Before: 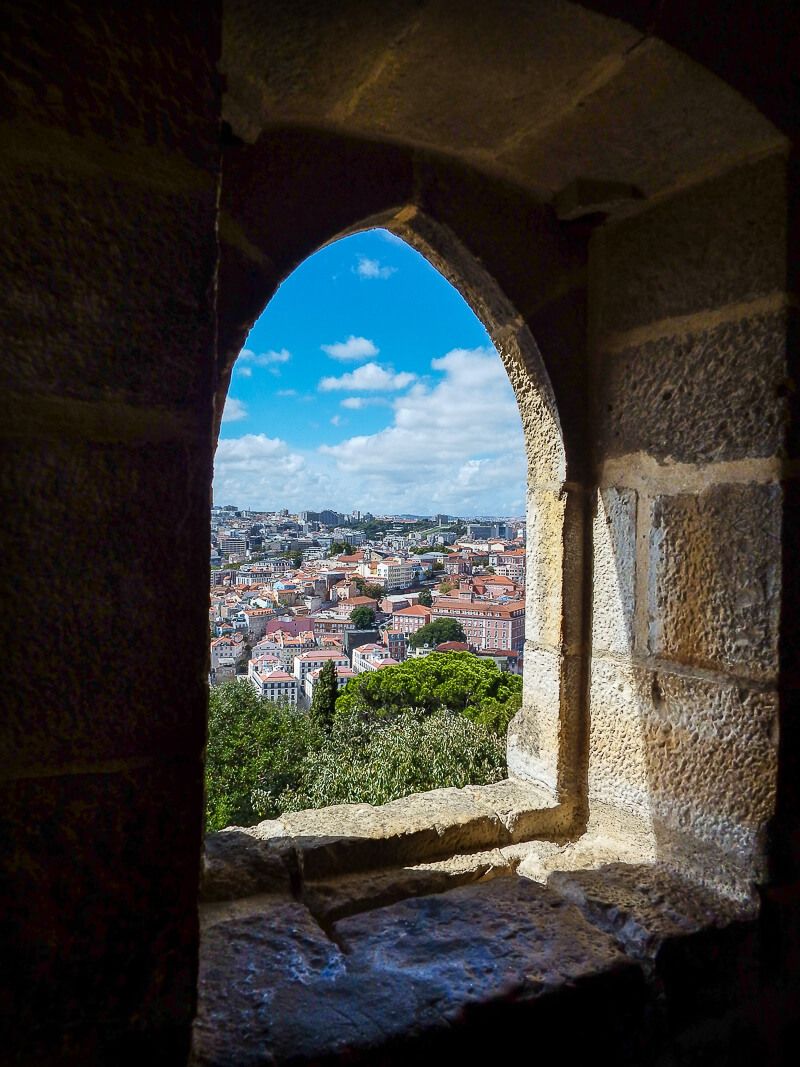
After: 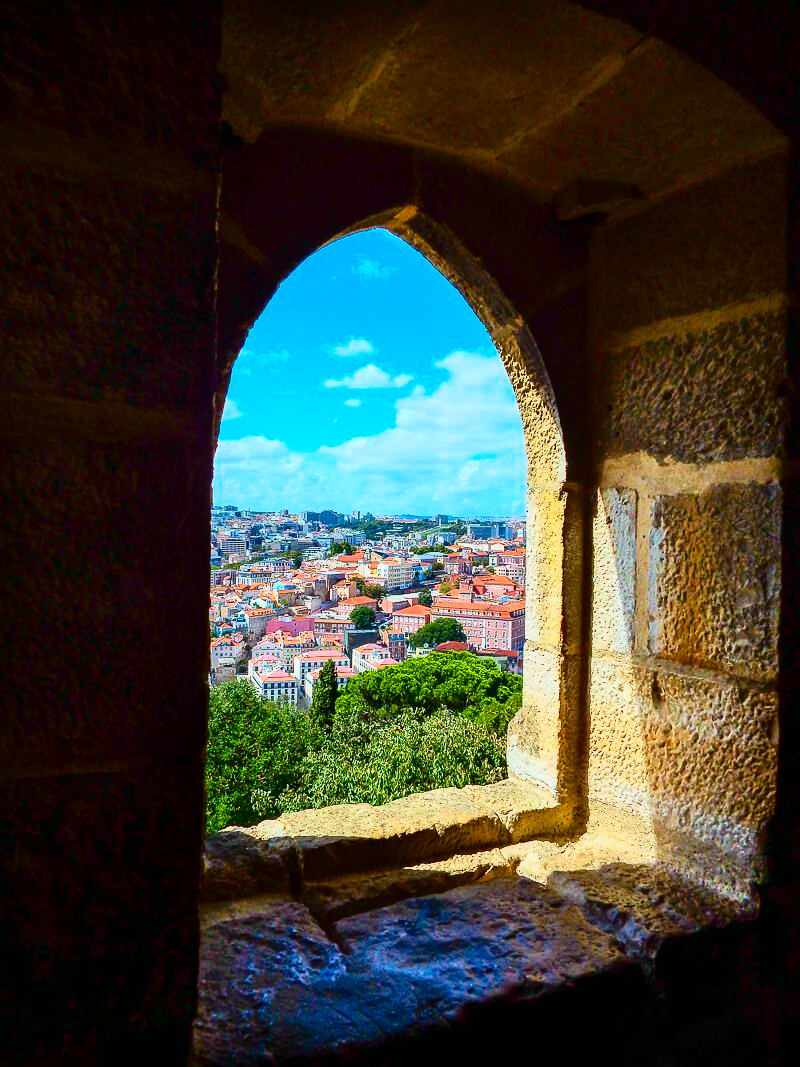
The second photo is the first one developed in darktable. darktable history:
color balance rgb: linear chroma grading › global chroma 15%, perceptual saturation grading › global saturation 30%
tone curve: curves: ch0 [(0, 0.003) (0.044, 0.032) (0.12, 0.089) (0.19, 0.175) (0.271, 0.294) (0.457, 0.546) (0.588, 0.71) (0.701, 0.815) (0.86, 0.922) (1, 0.982)]; ch1 [(0, 0) (0.247, 0.215) (0.433, 0.382) (0.466, 0.426) (0.493, 0.481) (0.501, 0.5) (0.517, 0.524) (0.557, 0.582) (0.598, 0.651) (0.671, 0.735) (0.796, 0.85) (1, 1)]; ch2 [(0, 0) (0.249, 0.216) (0.357, 0.317) (0.448, 0.432) (0.478, 0.492) (0.498, 0.499) (0.517, 0.53) (0.537, 0.57) (0.569, 0.623) (0.61, 0.663) (0.706, 0.75) (0.808, 0.809) (0.991, 0.968)], color space Lab, independent channels, preserve colors none
